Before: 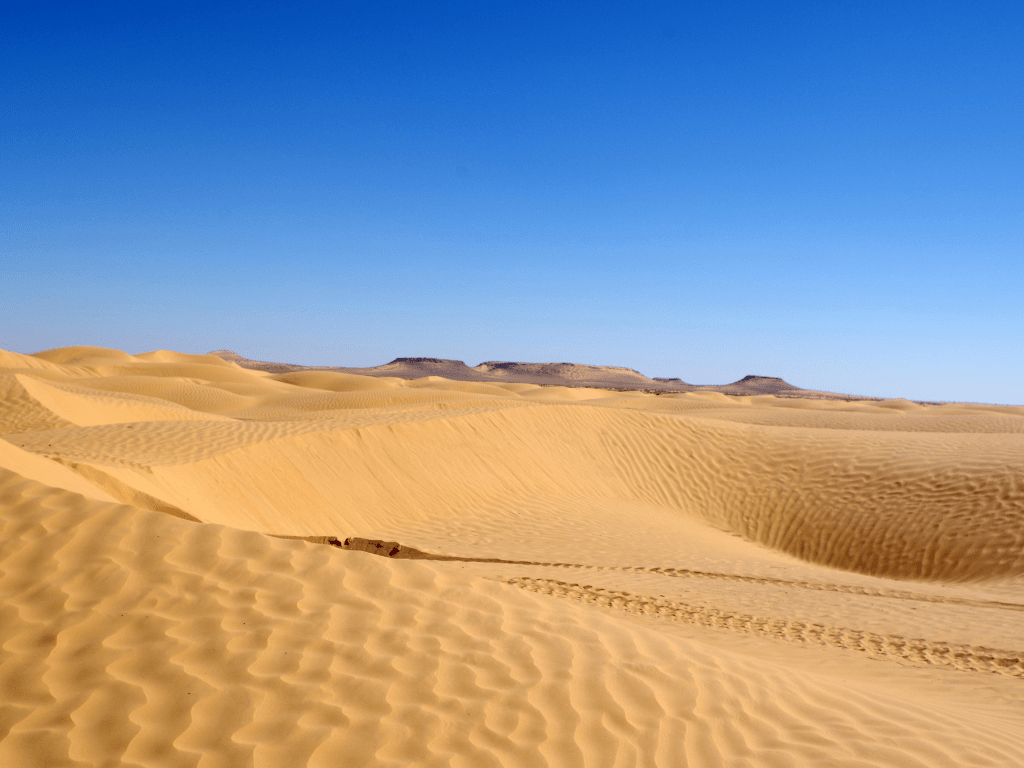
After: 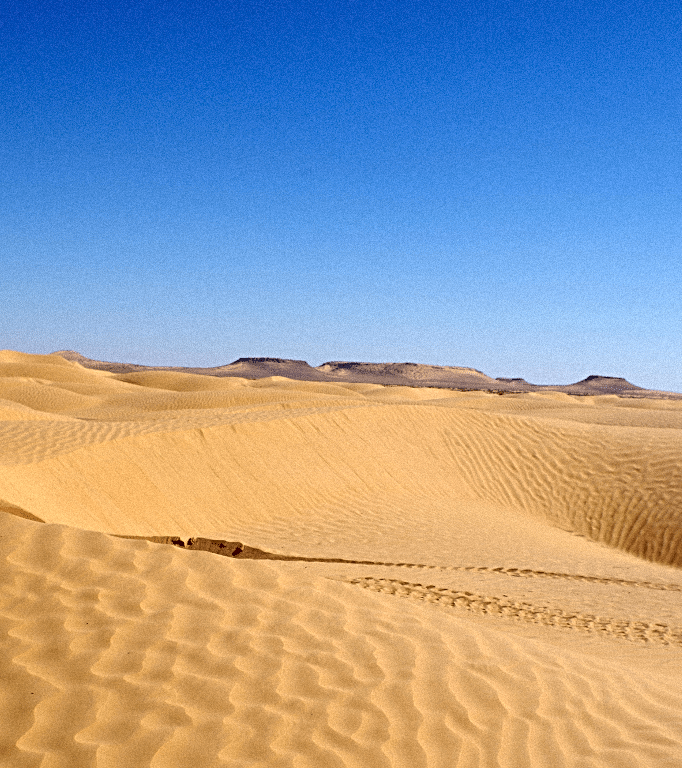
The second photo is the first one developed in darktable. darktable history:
tone equalizer: on, module defaults
contrast brightness saturation: contrast 0.07
sharpen: radius 2.767
grain: mid-tones bias 0%
crop: left 15.419%, right 17.914%
